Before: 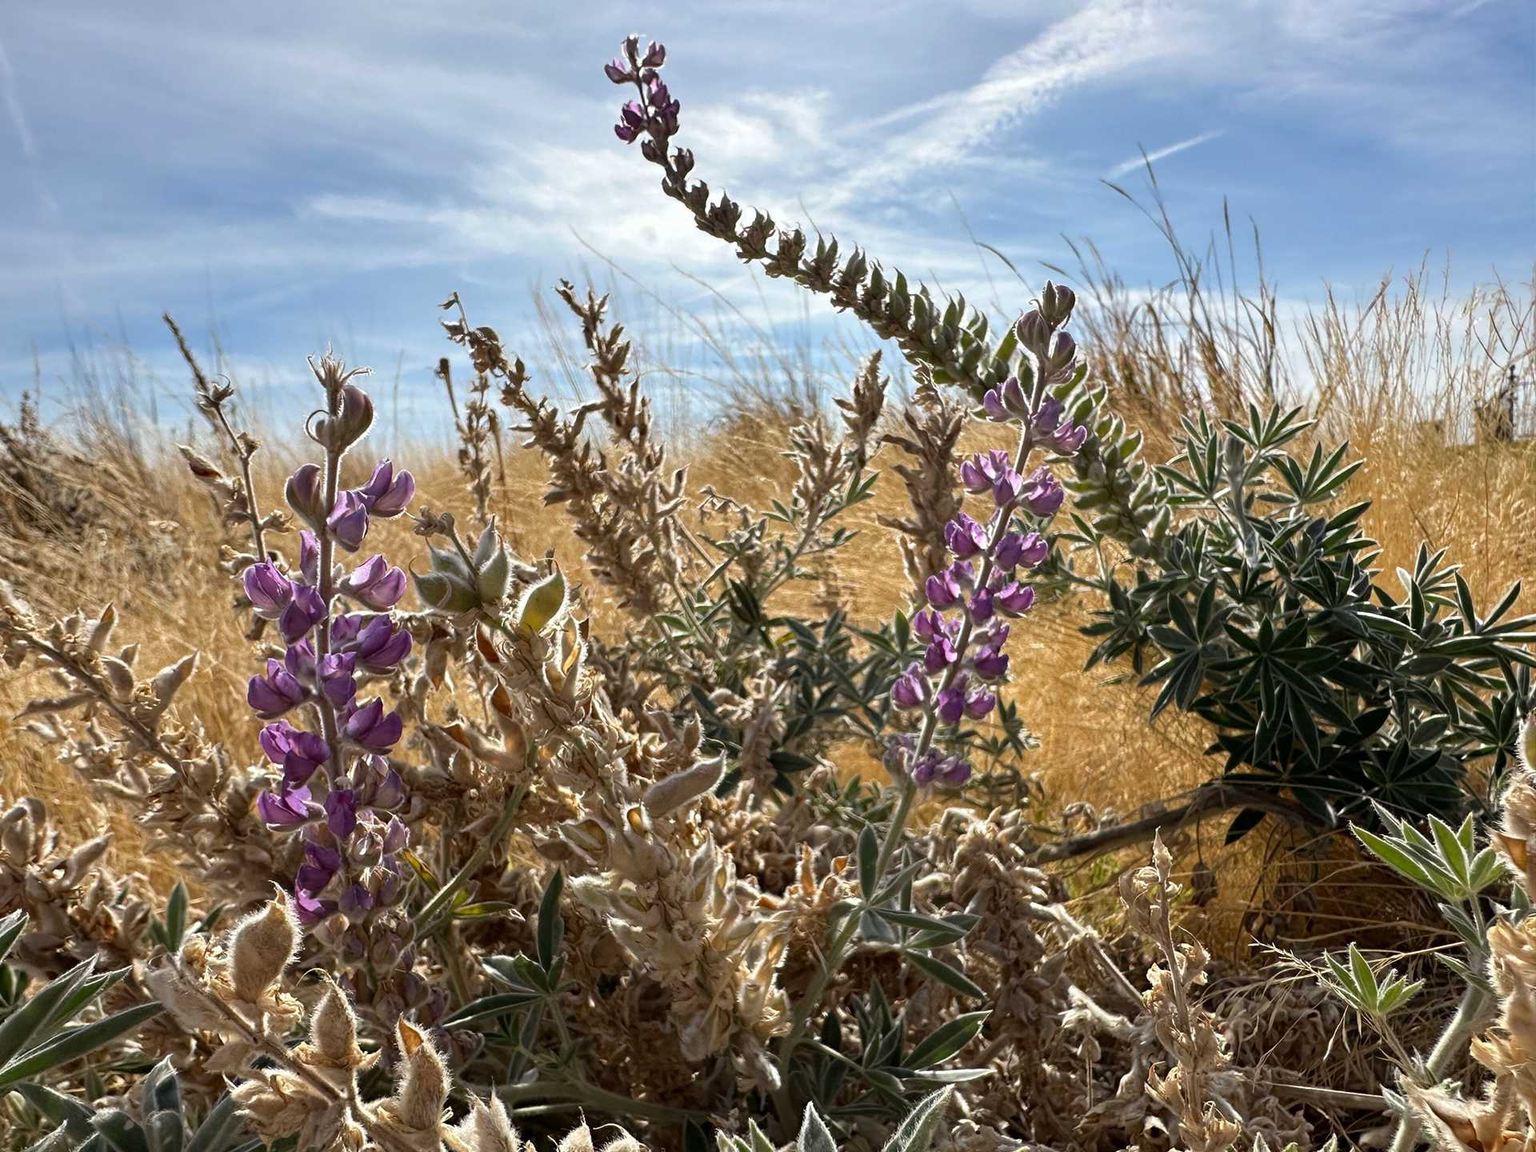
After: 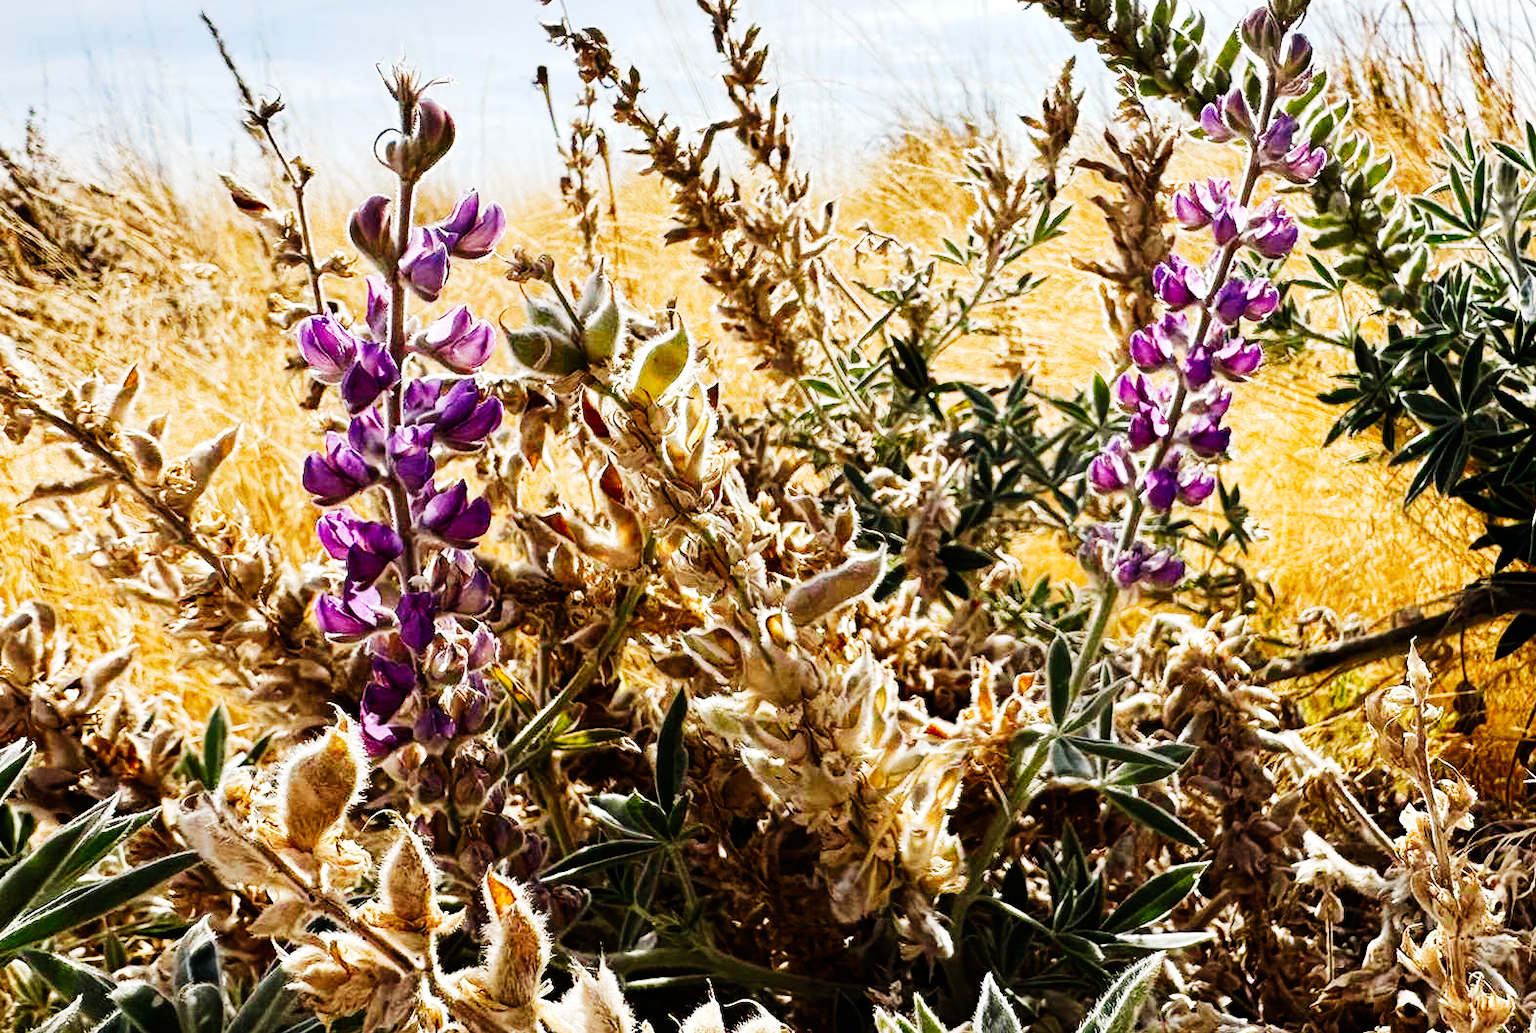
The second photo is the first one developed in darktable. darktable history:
crop: top 26.507%, right 18.051%
tone curve: curves: ch0 [(0, 0) (0.16, 0.055) (0.506, 0.762) (1, 1.024)], preserve colors none
